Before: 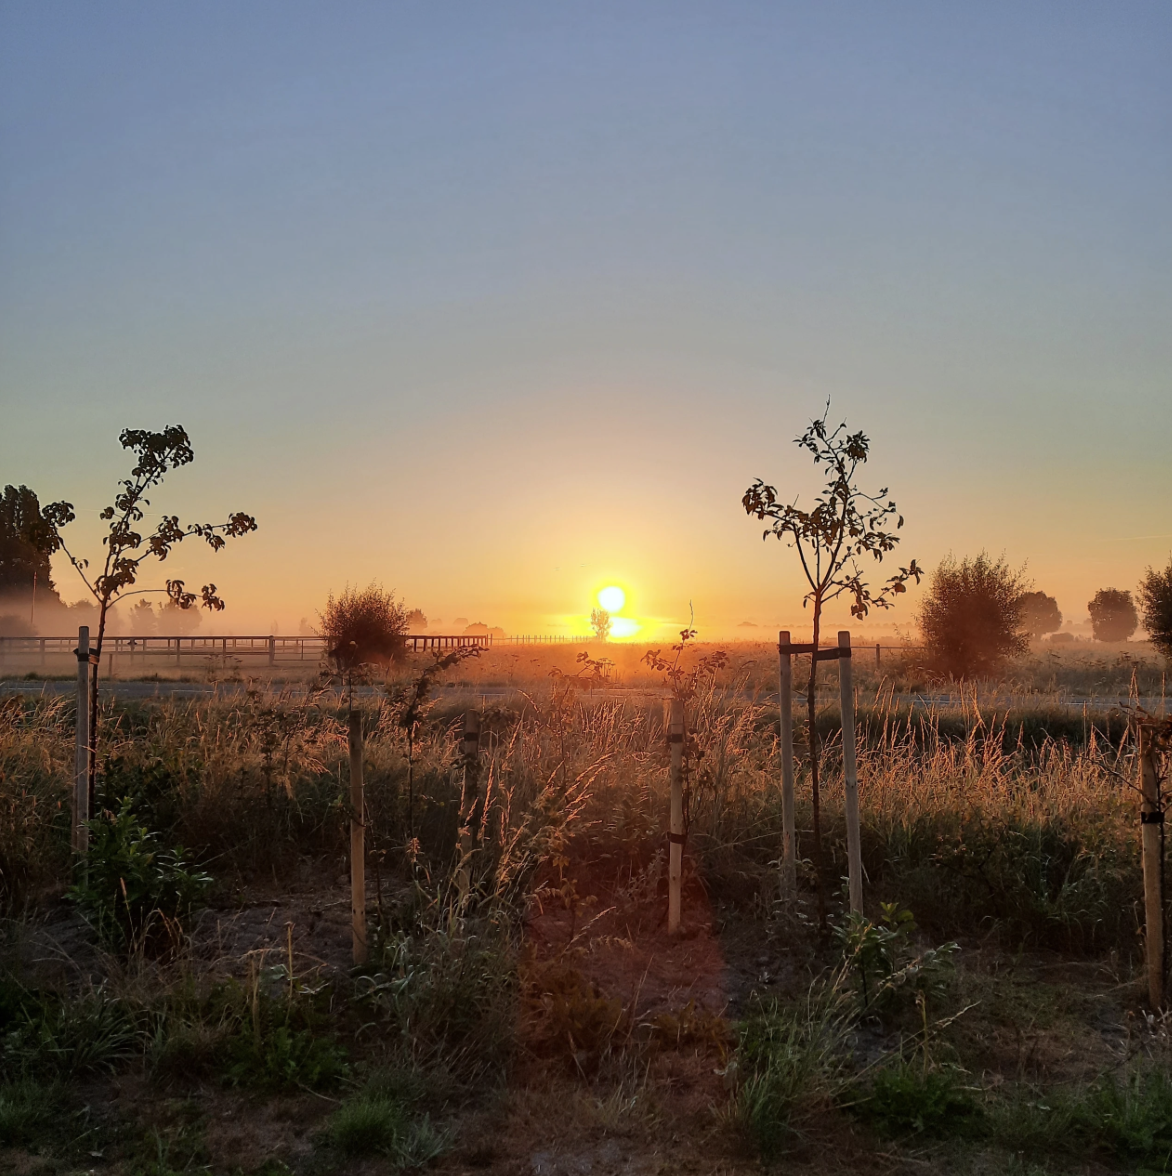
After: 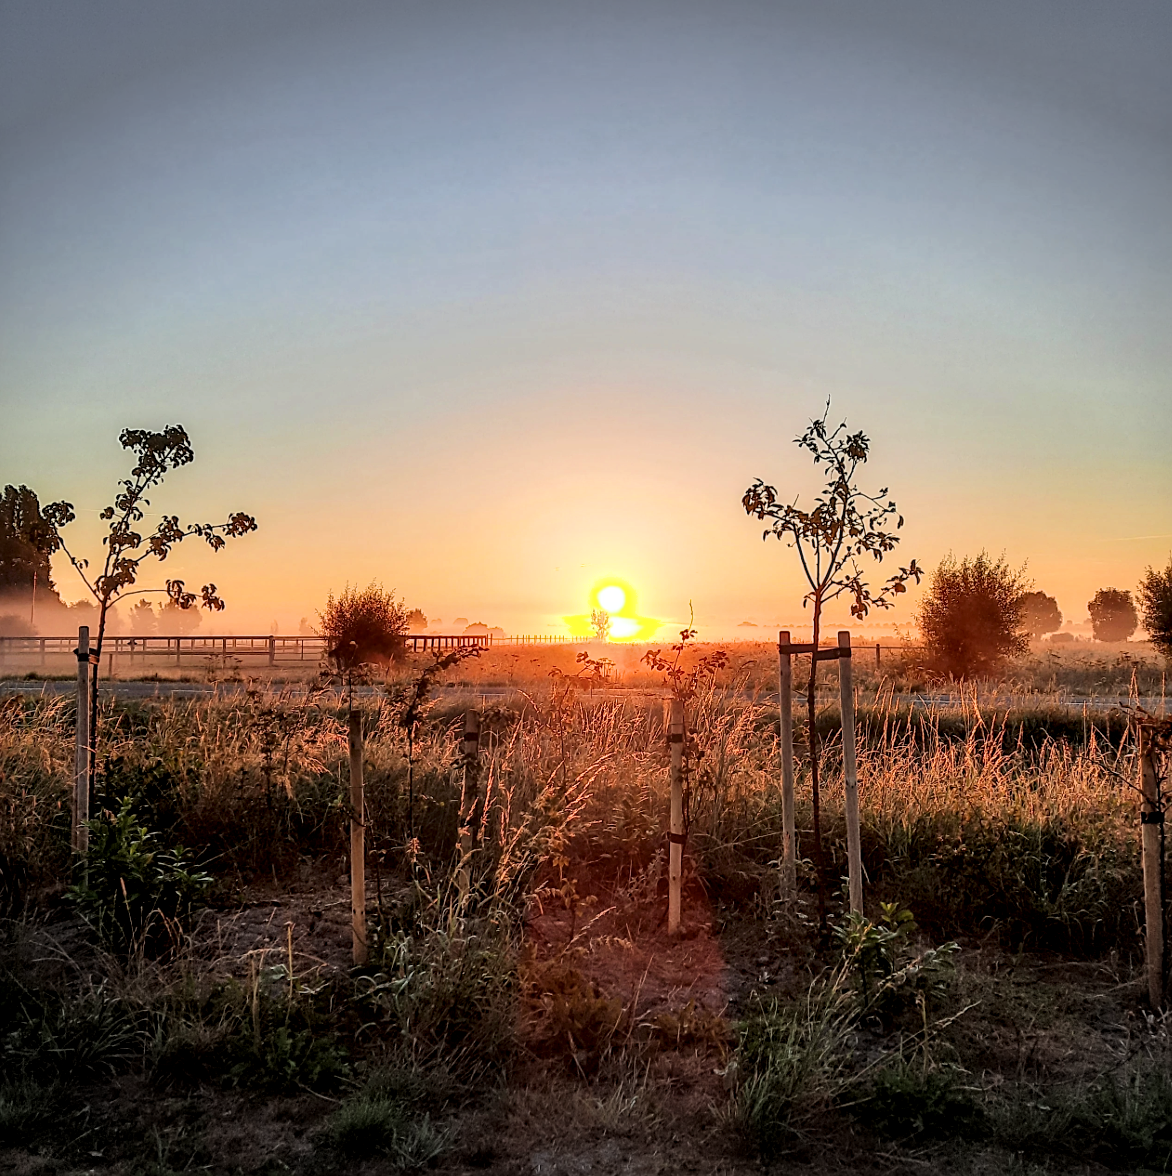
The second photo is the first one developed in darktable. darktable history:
filmic rgb: black relative exposure -16 EV, white relative exposure 4.06 EV, target black luminance 0%, hardness 7.56, latitude 72.31%, contrast 0.909, highlights saturation mix 11.11%, shadows ↔ highlights balance -0.378%
exposure: black level correction 0, exposure 0.5 EV, compensate highlight preservation false
sharpen: on, module defaults
local contrast: highlights 22%, detail 150%
color balance rgb: power › luminance -3.621%, power › chroma 0.536%, power › hue 40.1°, perceptual saturation grading › global saturation -0.076%, perceptual brilliance grading › highlights 9.301%, perceptual brilliance grading › mid-tones 5.398%, global vibrance 10.906%
vignetting: fall-off start 99.8%, width/height ratio 1.323
